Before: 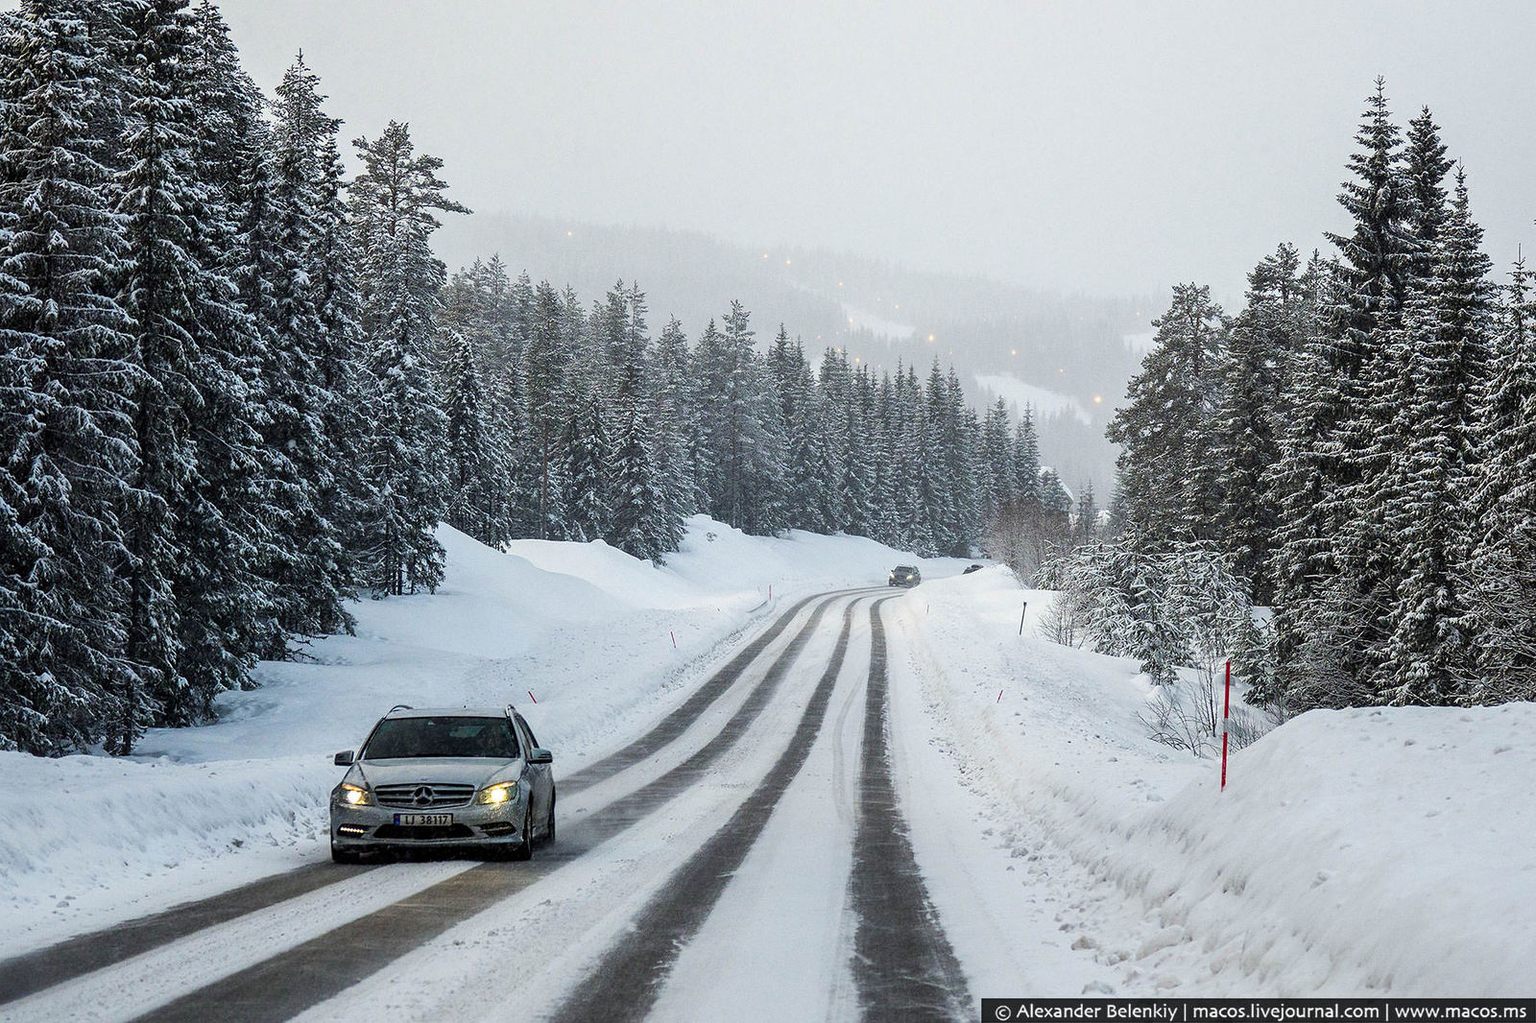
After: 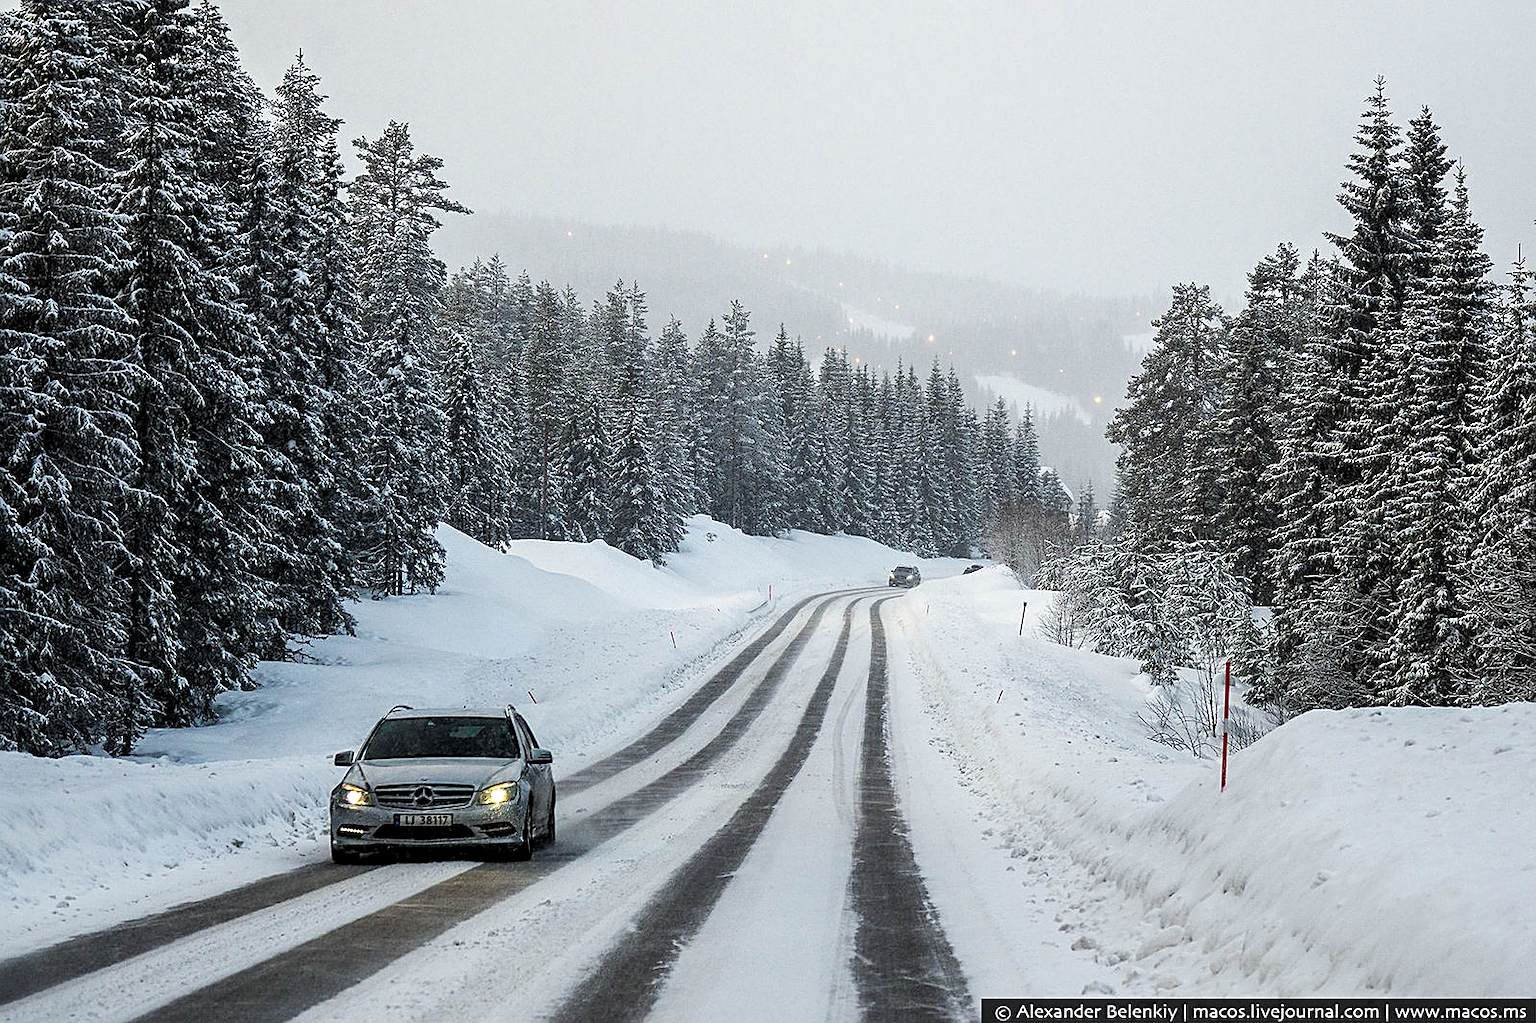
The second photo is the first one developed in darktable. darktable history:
sharpen: on, module defaults
levels: levels [0.026, 0.507, 0.987]
